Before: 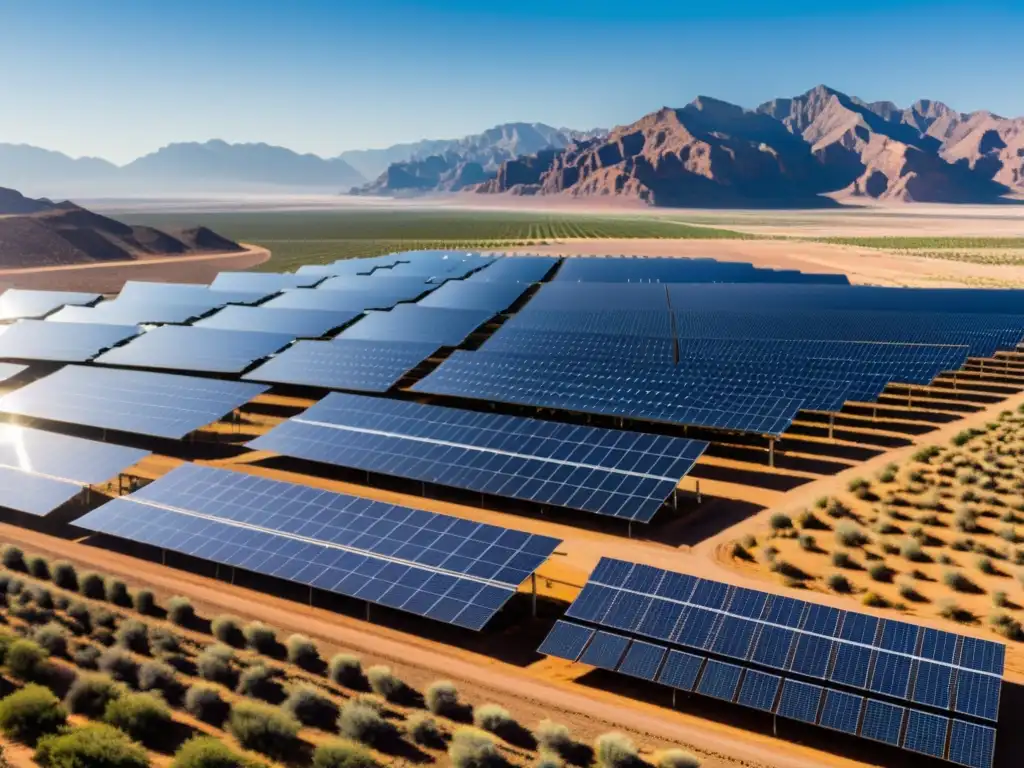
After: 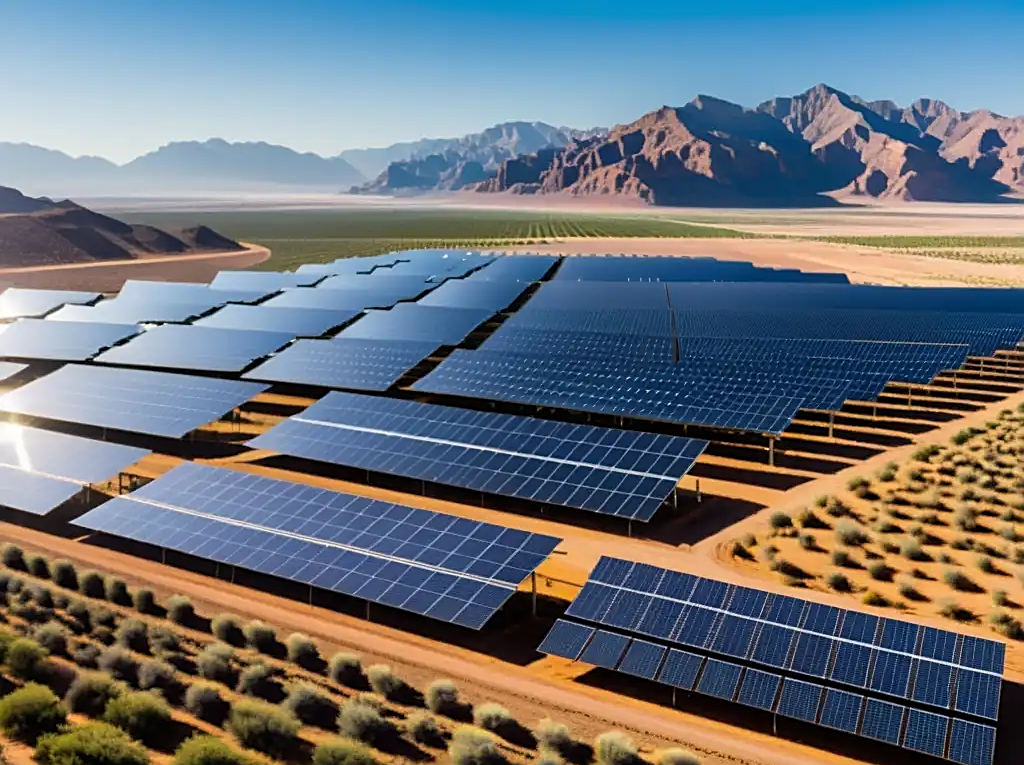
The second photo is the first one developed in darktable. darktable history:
levels: white 99.91%
crop: top 0.194%, bottom 0.168%
sharpen: on, module defaults
